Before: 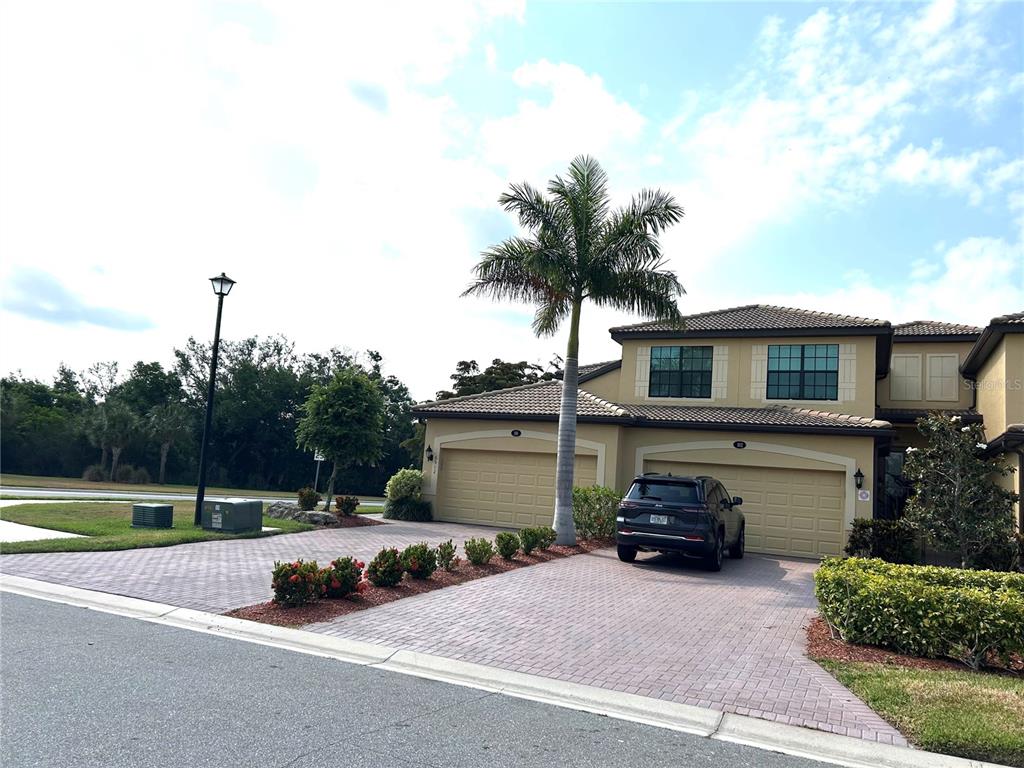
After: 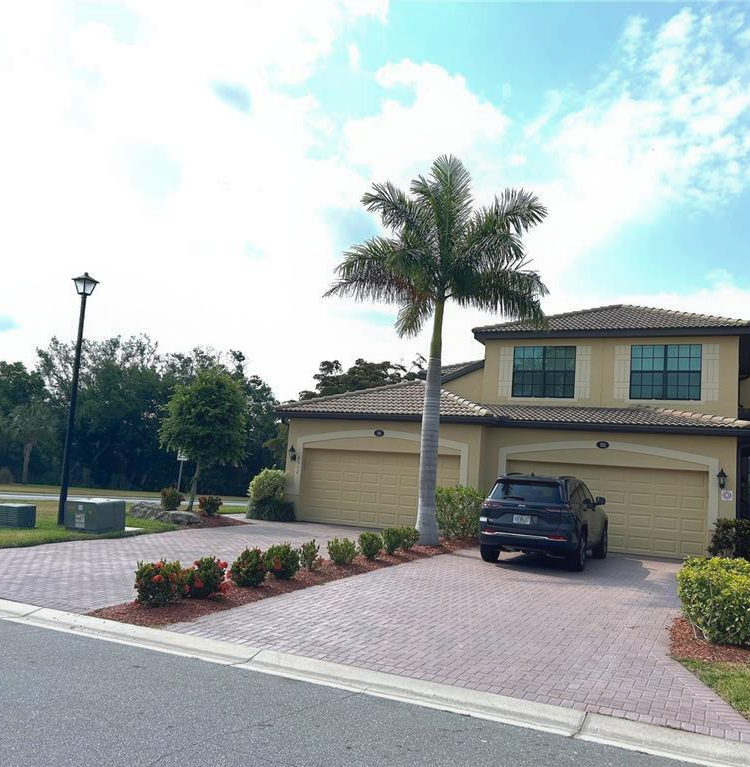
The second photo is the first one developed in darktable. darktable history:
crop: left 13.443%, right 13.31%
shadows and highlights: on, module defaults
contrast equalizer: octaves 7, y [[0.6 ×6], [0.55 ×6], [0 ×6], [0 ×6], [0 ×6]], mix -0.3
